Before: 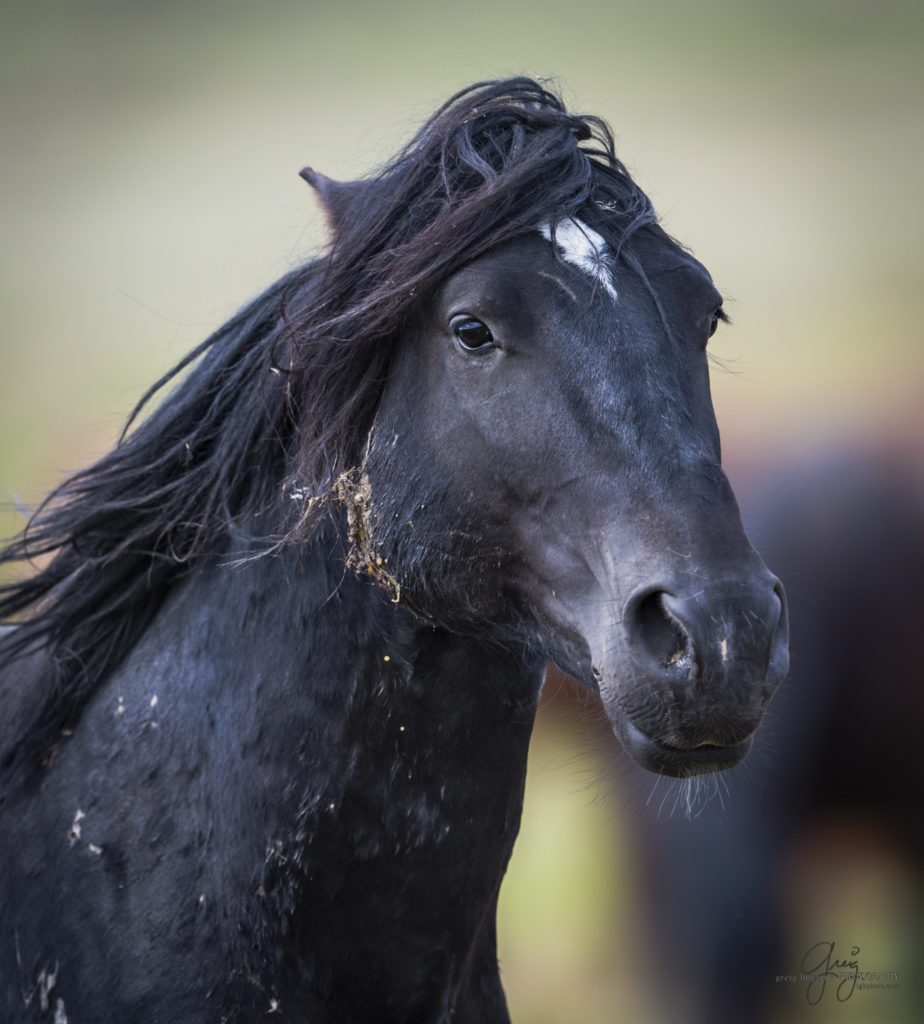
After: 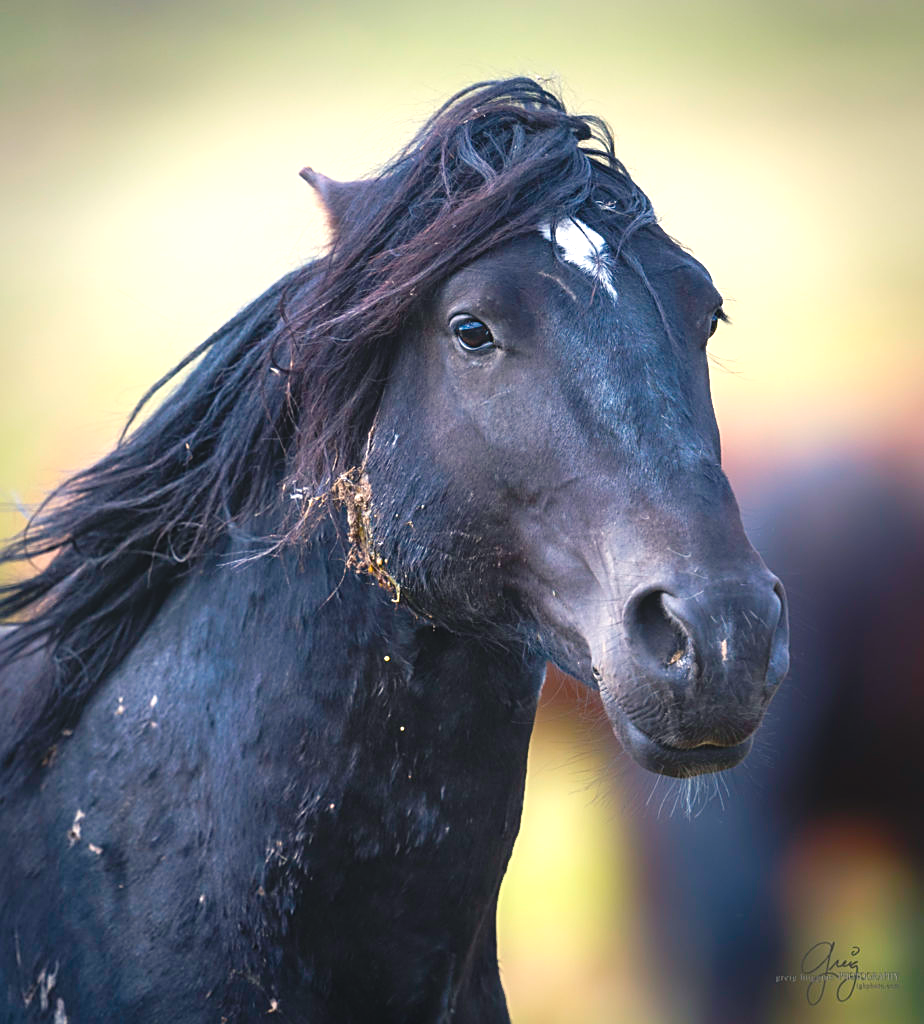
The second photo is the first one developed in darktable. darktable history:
sharpen: on, module defaults
exposure: black level correction 0, exposure 0.9 EV, compensate highlight preservation false
contrast equalizer: y [[0.46, 0.454, 0.451, 0.451, 0.455, 0.46], [0.5 ×6], [0.5 ×6], [0 ×6], [0 ×6]]
color balance rgb: shadows lift › chroma 2%, shadows lift › hue 219.6°, power › hue 313.2°, highlights gain › chroma 3%, highlights gain › hue 75.6°, global offset › luminance 0.5%, perceptual saturation grading › global saturation 15.33%, perceptual saturation grading › highlights -19.33%, perceptual saturation grading › shadows 20%, global vibrance 20%
